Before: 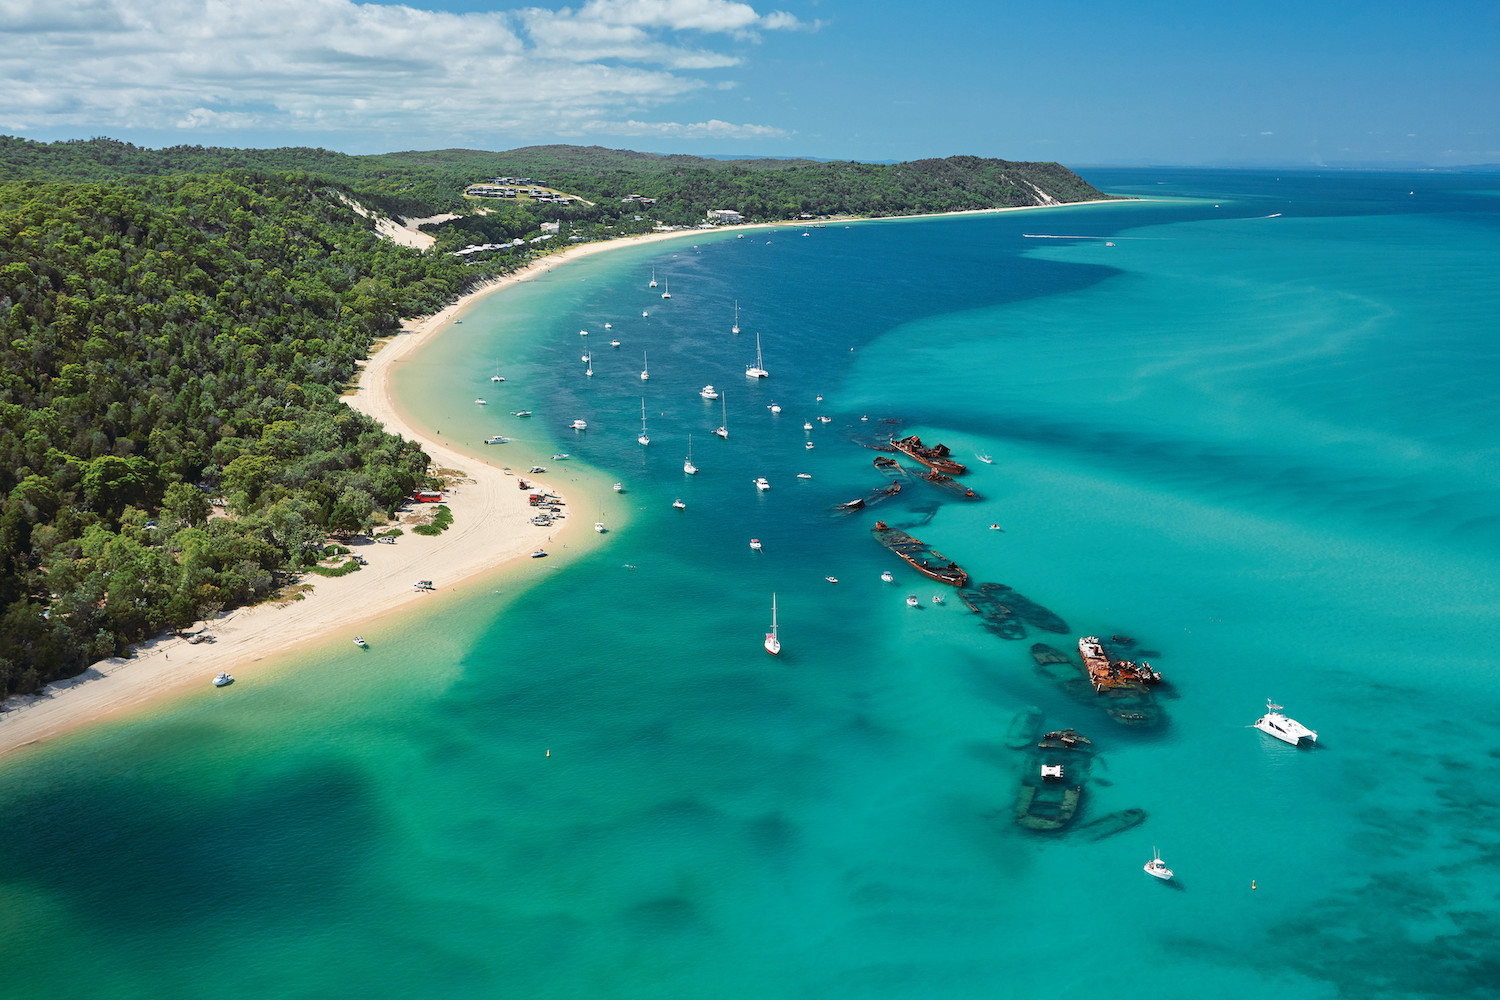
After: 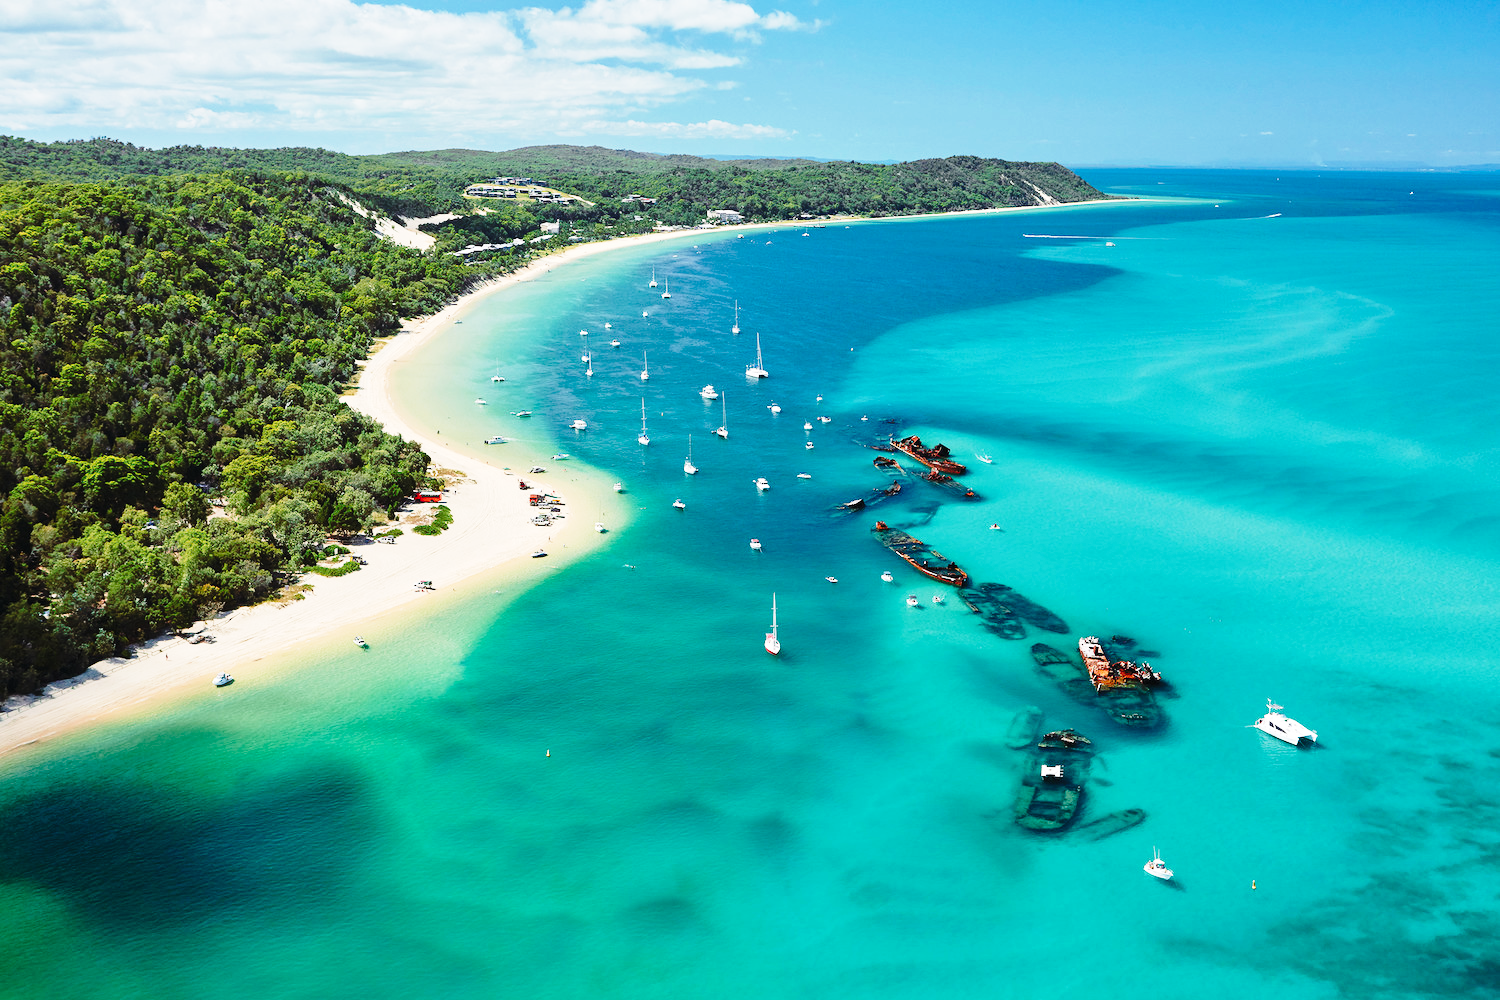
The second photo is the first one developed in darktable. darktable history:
base curve: curves: ch0 [(0, 0) (0.04, 0.03) (0.133, 0.232) (0.448, 0.748) (0.843, 0.968) (1, 1)], preserve colors none
